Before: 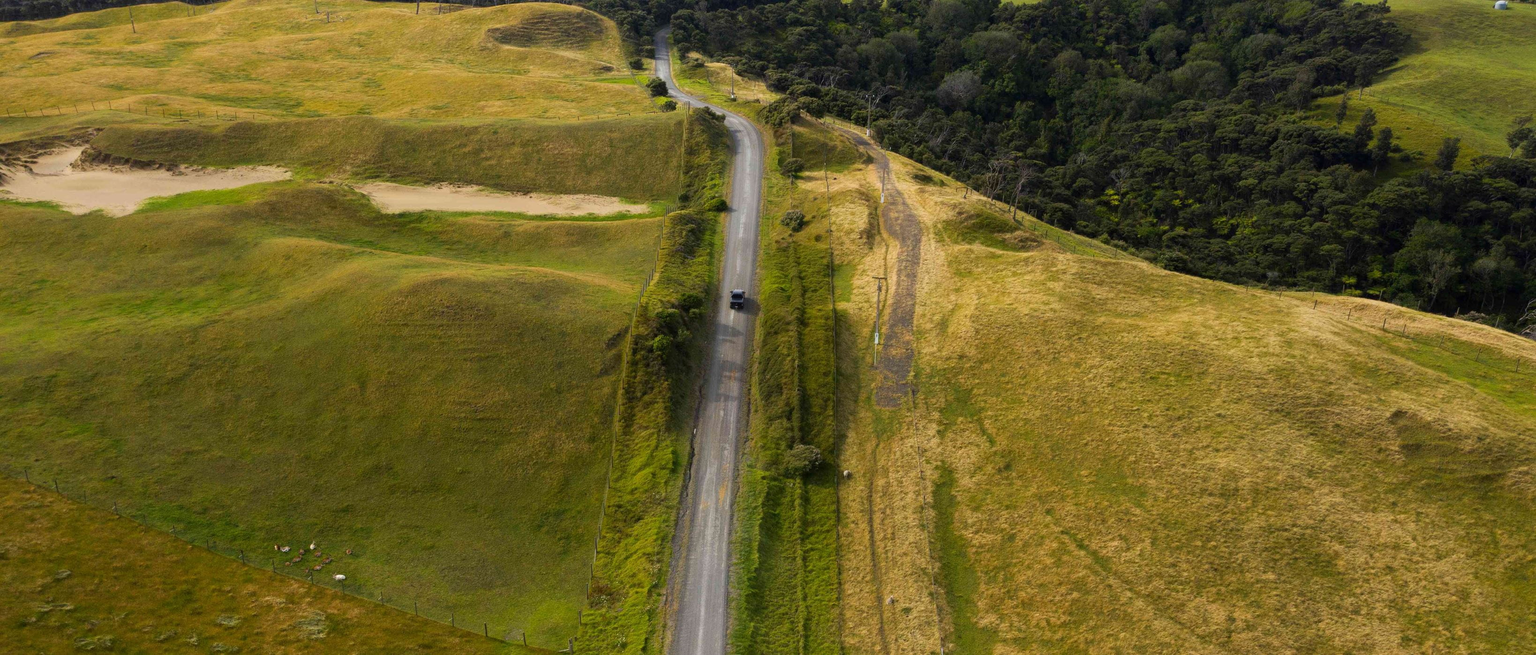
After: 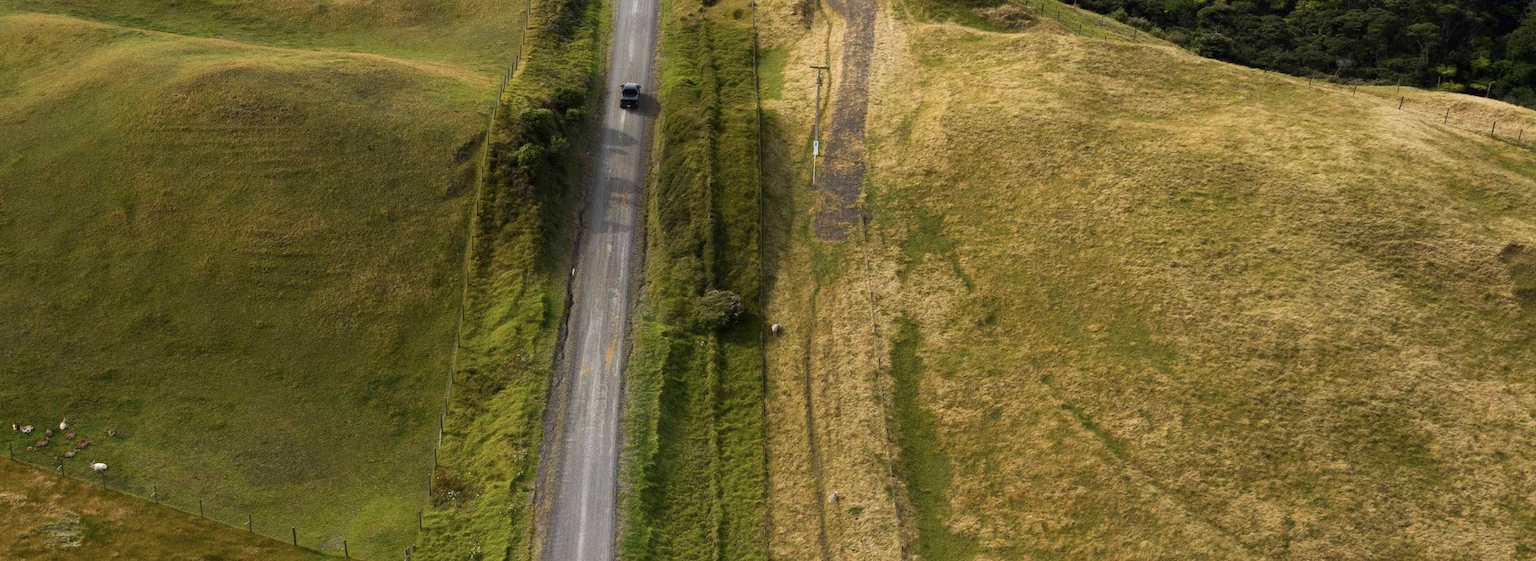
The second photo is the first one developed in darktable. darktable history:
crop and rotate: left 17.291%, top 34.75%, right 7.74%, bottom 0.925%
contrast brightness saturation: contrast 0.11, saturation -0.171
